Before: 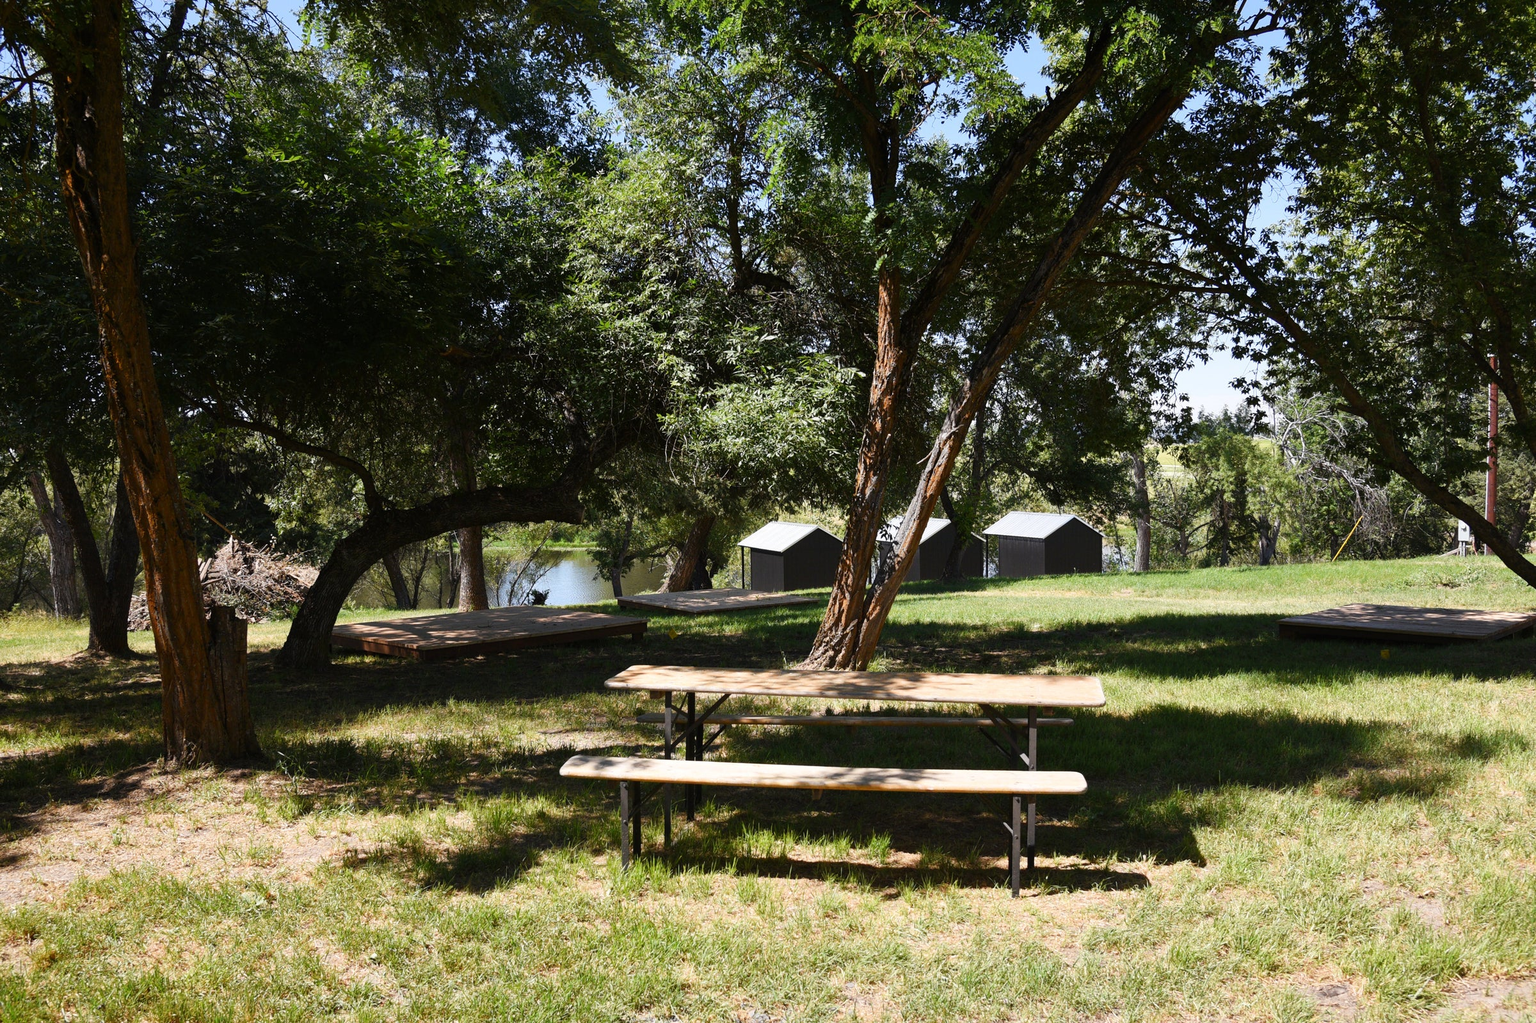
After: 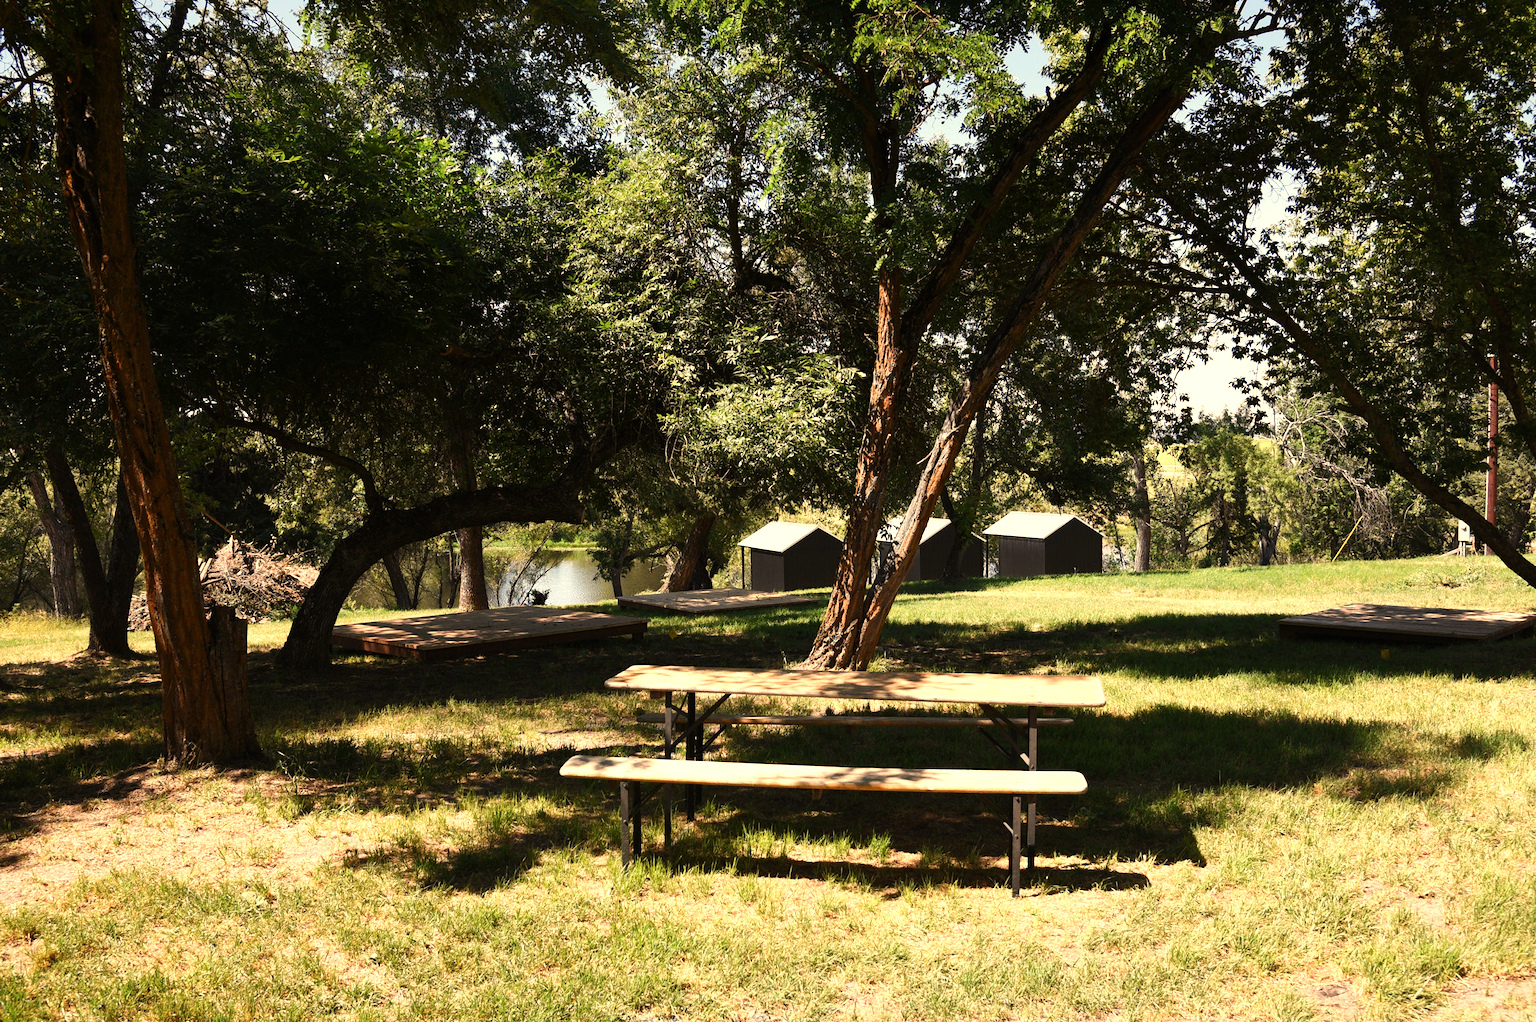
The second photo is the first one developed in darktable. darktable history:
tone equalizer: -8 EV -0.417 EV, -7 EV -0.389 EV, -6 EV -0.333 EV, -5 EV -0.222 EV, -3 EV 0.222 EV, -2 EV 0.333 EV, -1 EV 0.389 EV, +0 EV 0.417 EV, edges refinement/feathering 500, mask exposure compensation -1.57 EV, preserve details no
white balance: red 1.123, blue 0.83
